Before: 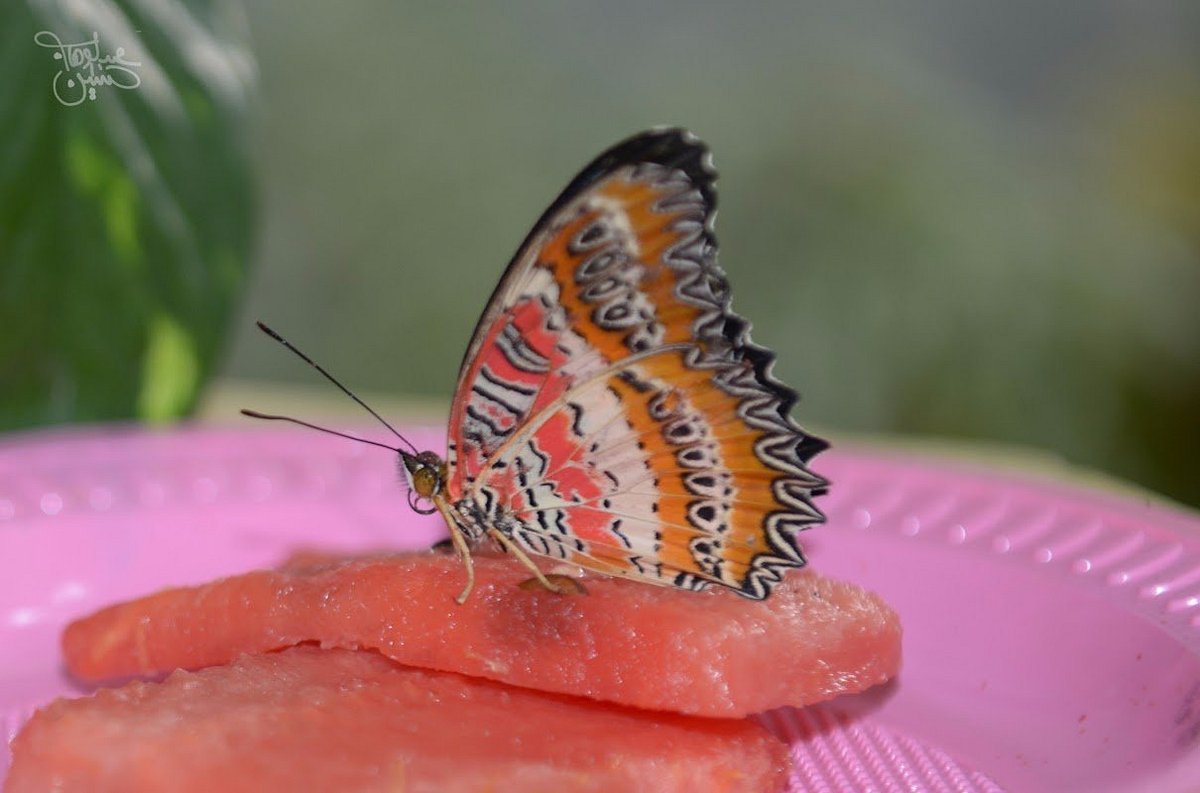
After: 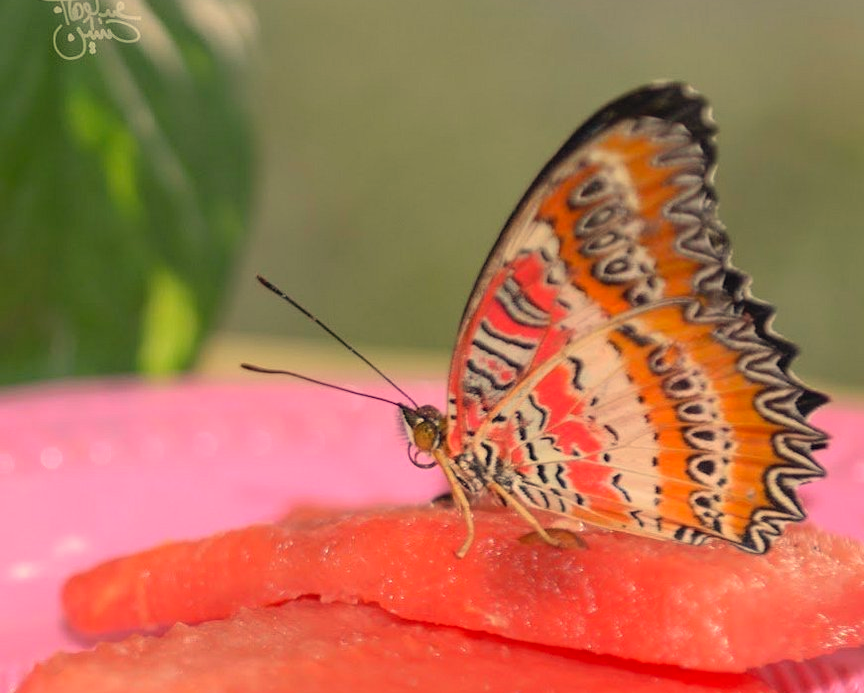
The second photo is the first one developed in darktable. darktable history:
white balance: red 1.123, blue 0.83
crop: top 5.803%, right 27.864%, bottom 5.804%
contrast brightness saturation: brightness 0.09, saturation 0.19
